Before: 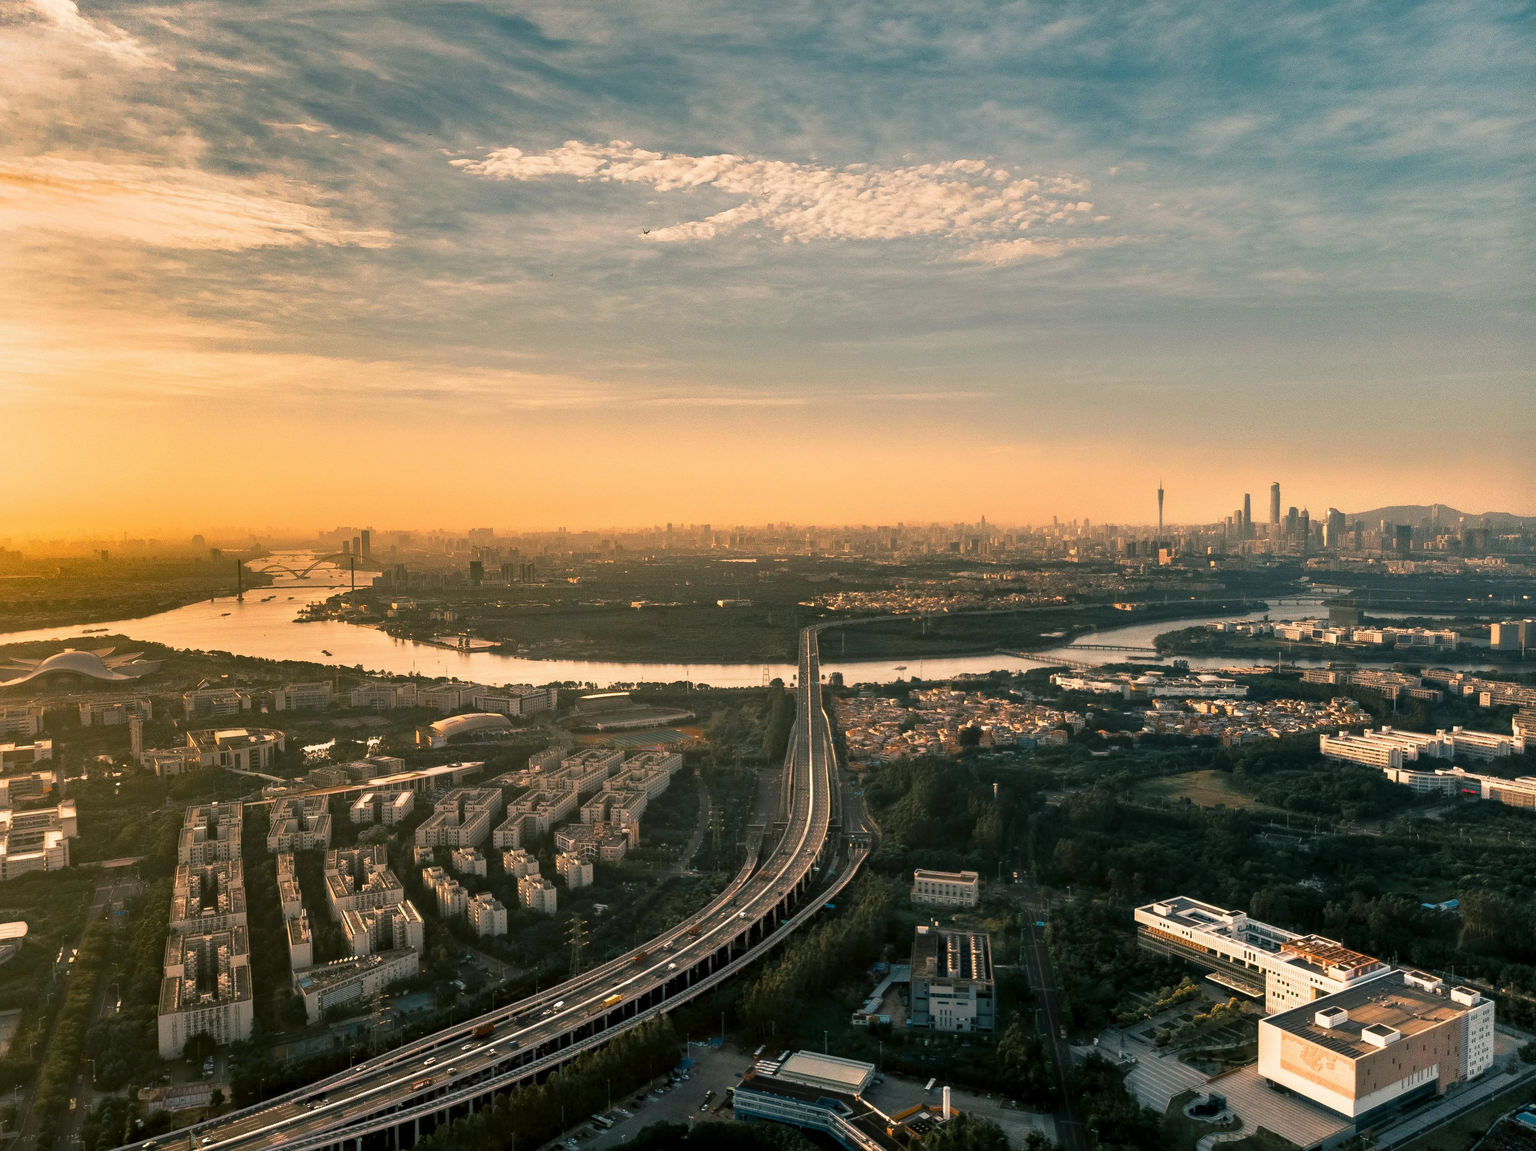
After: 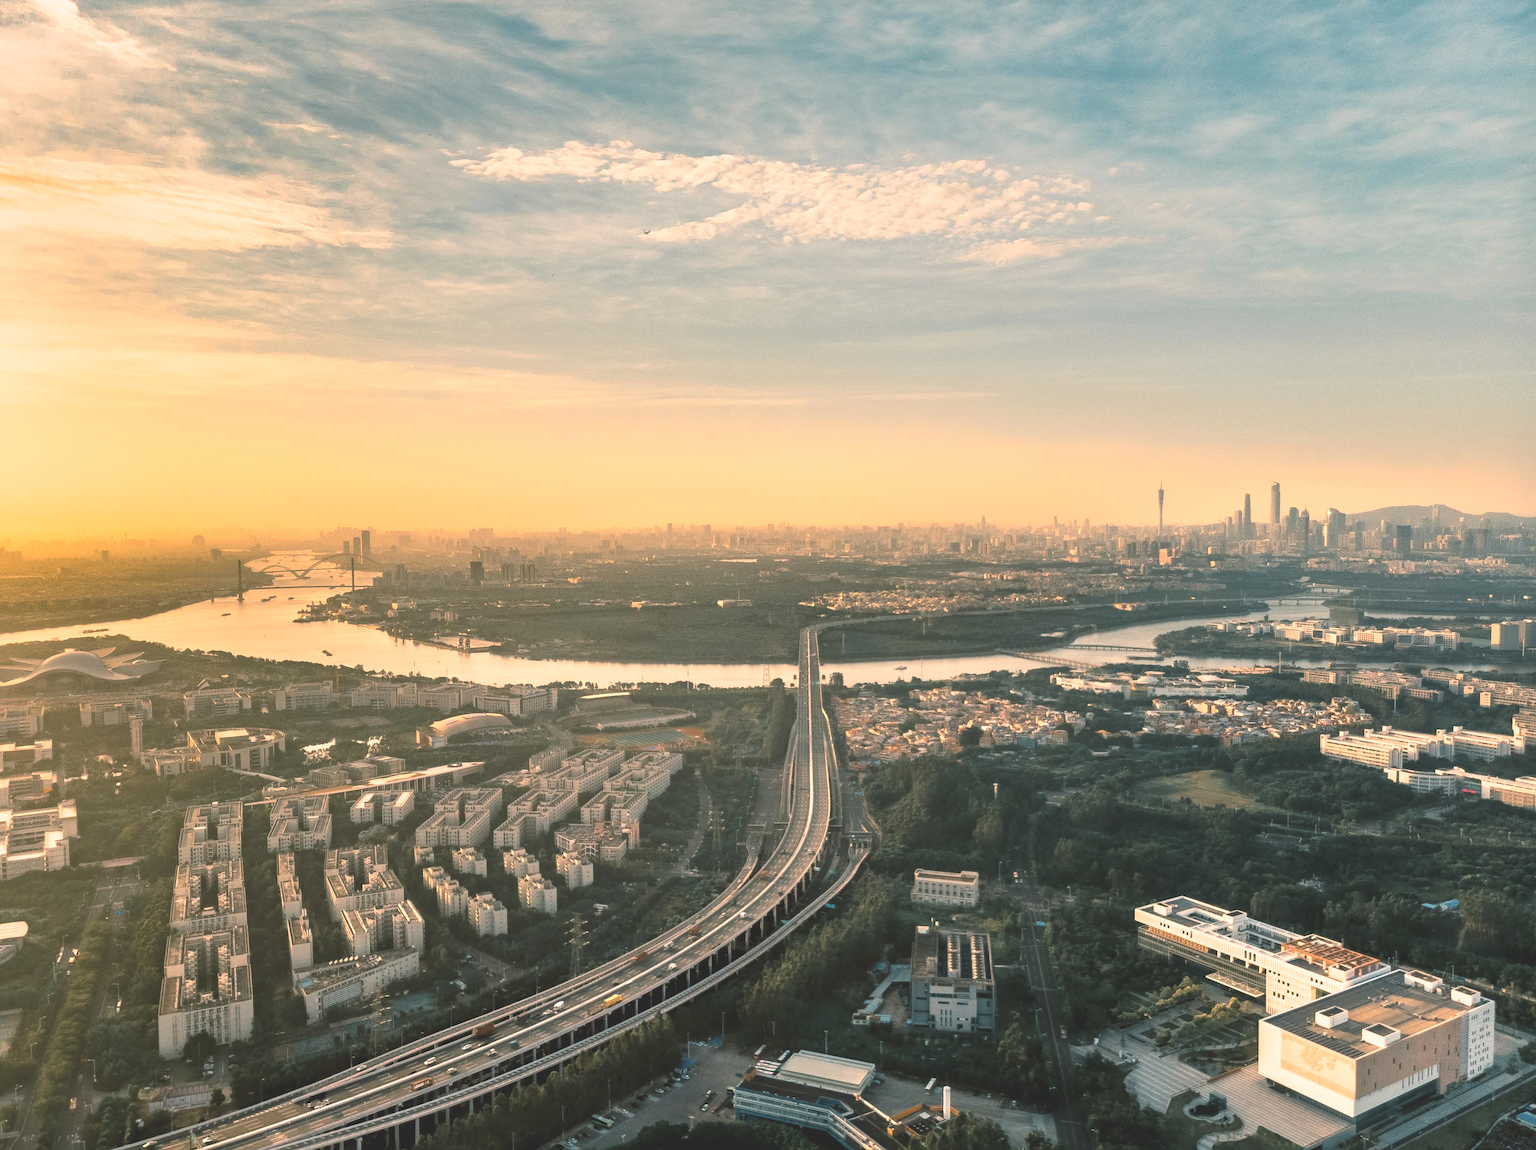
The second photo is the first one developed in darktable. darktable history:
color balance: lift [1.007, 1, 1, 1], gamma [1.097, 1, 1, 1]
contrast brightness saturation: contrast 0.14, brightness 0.21
